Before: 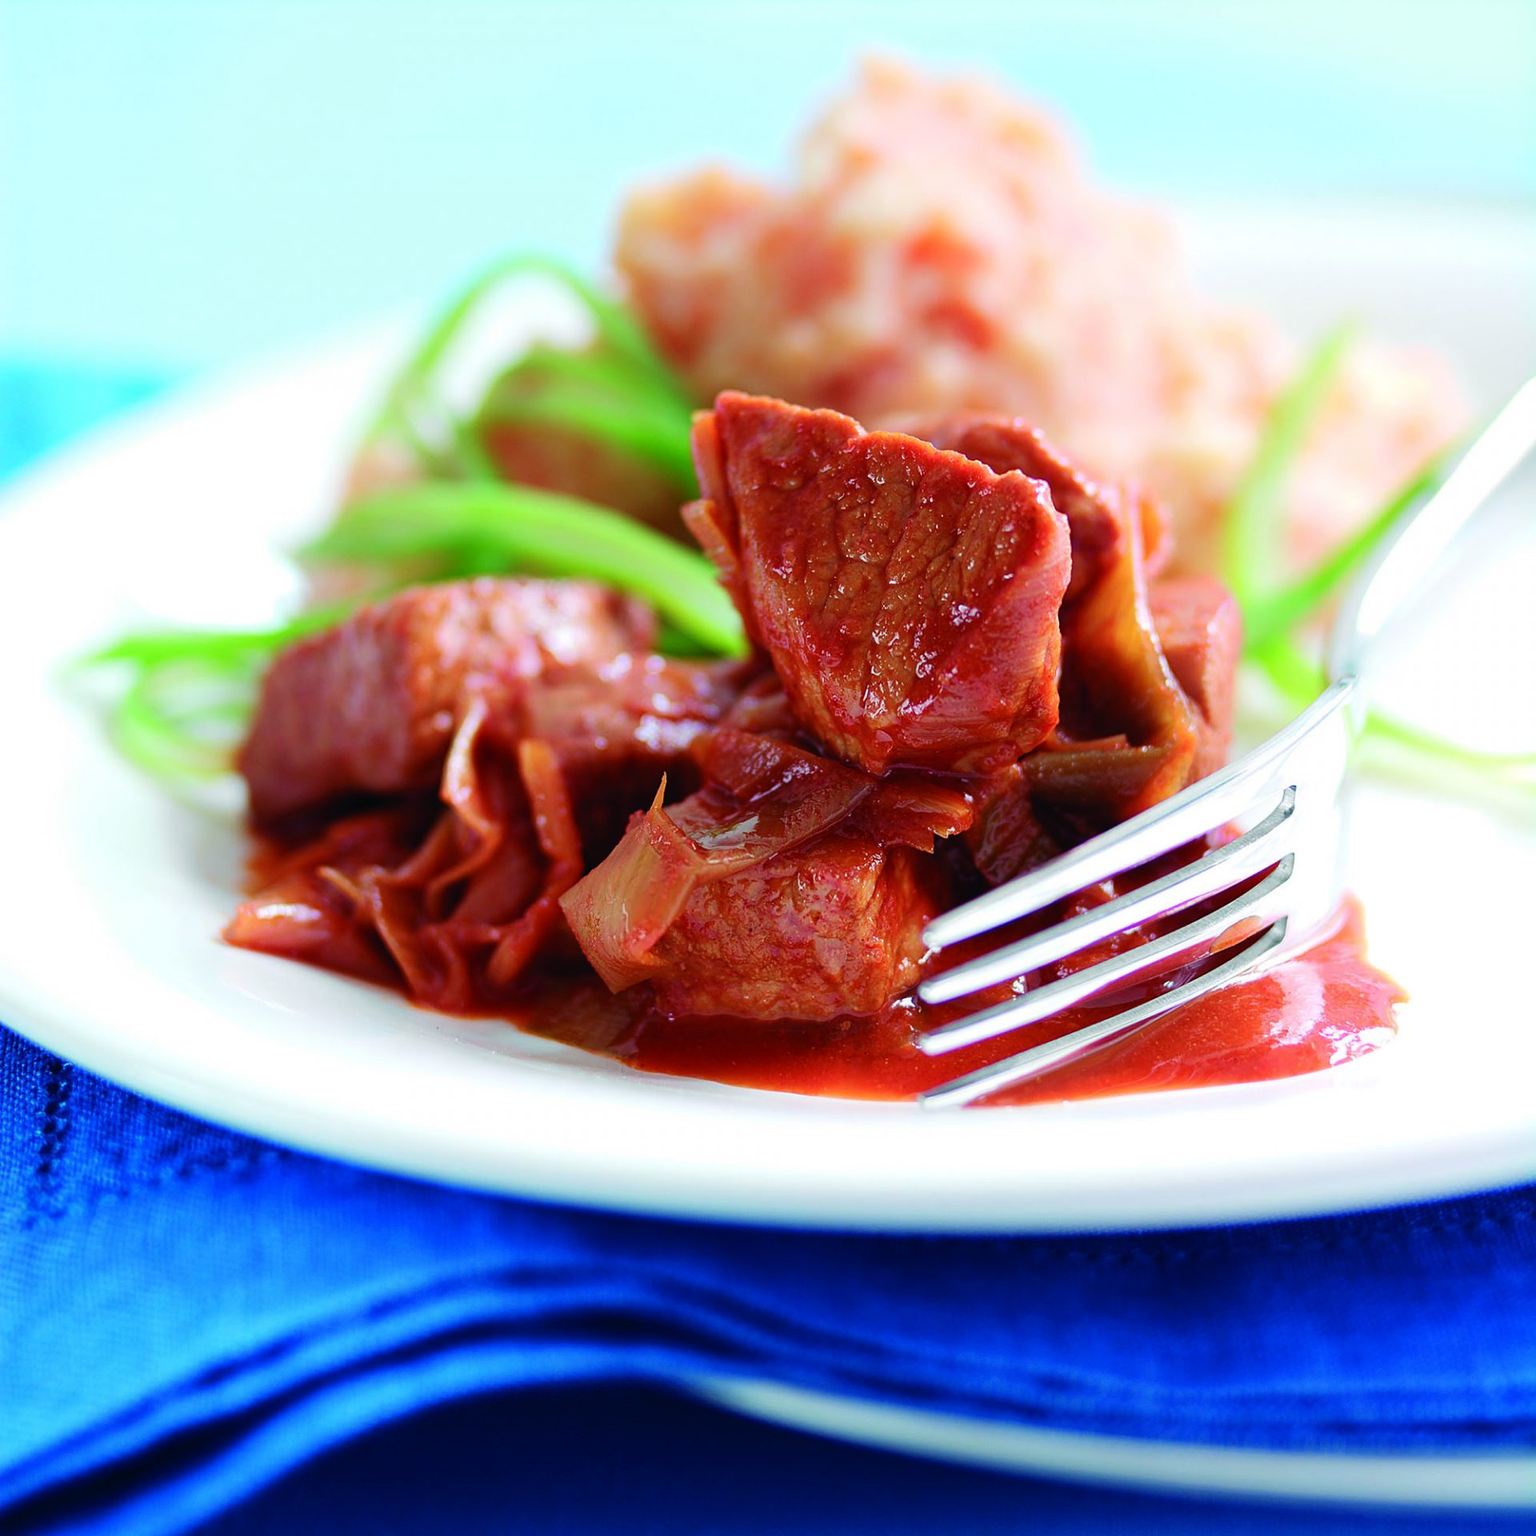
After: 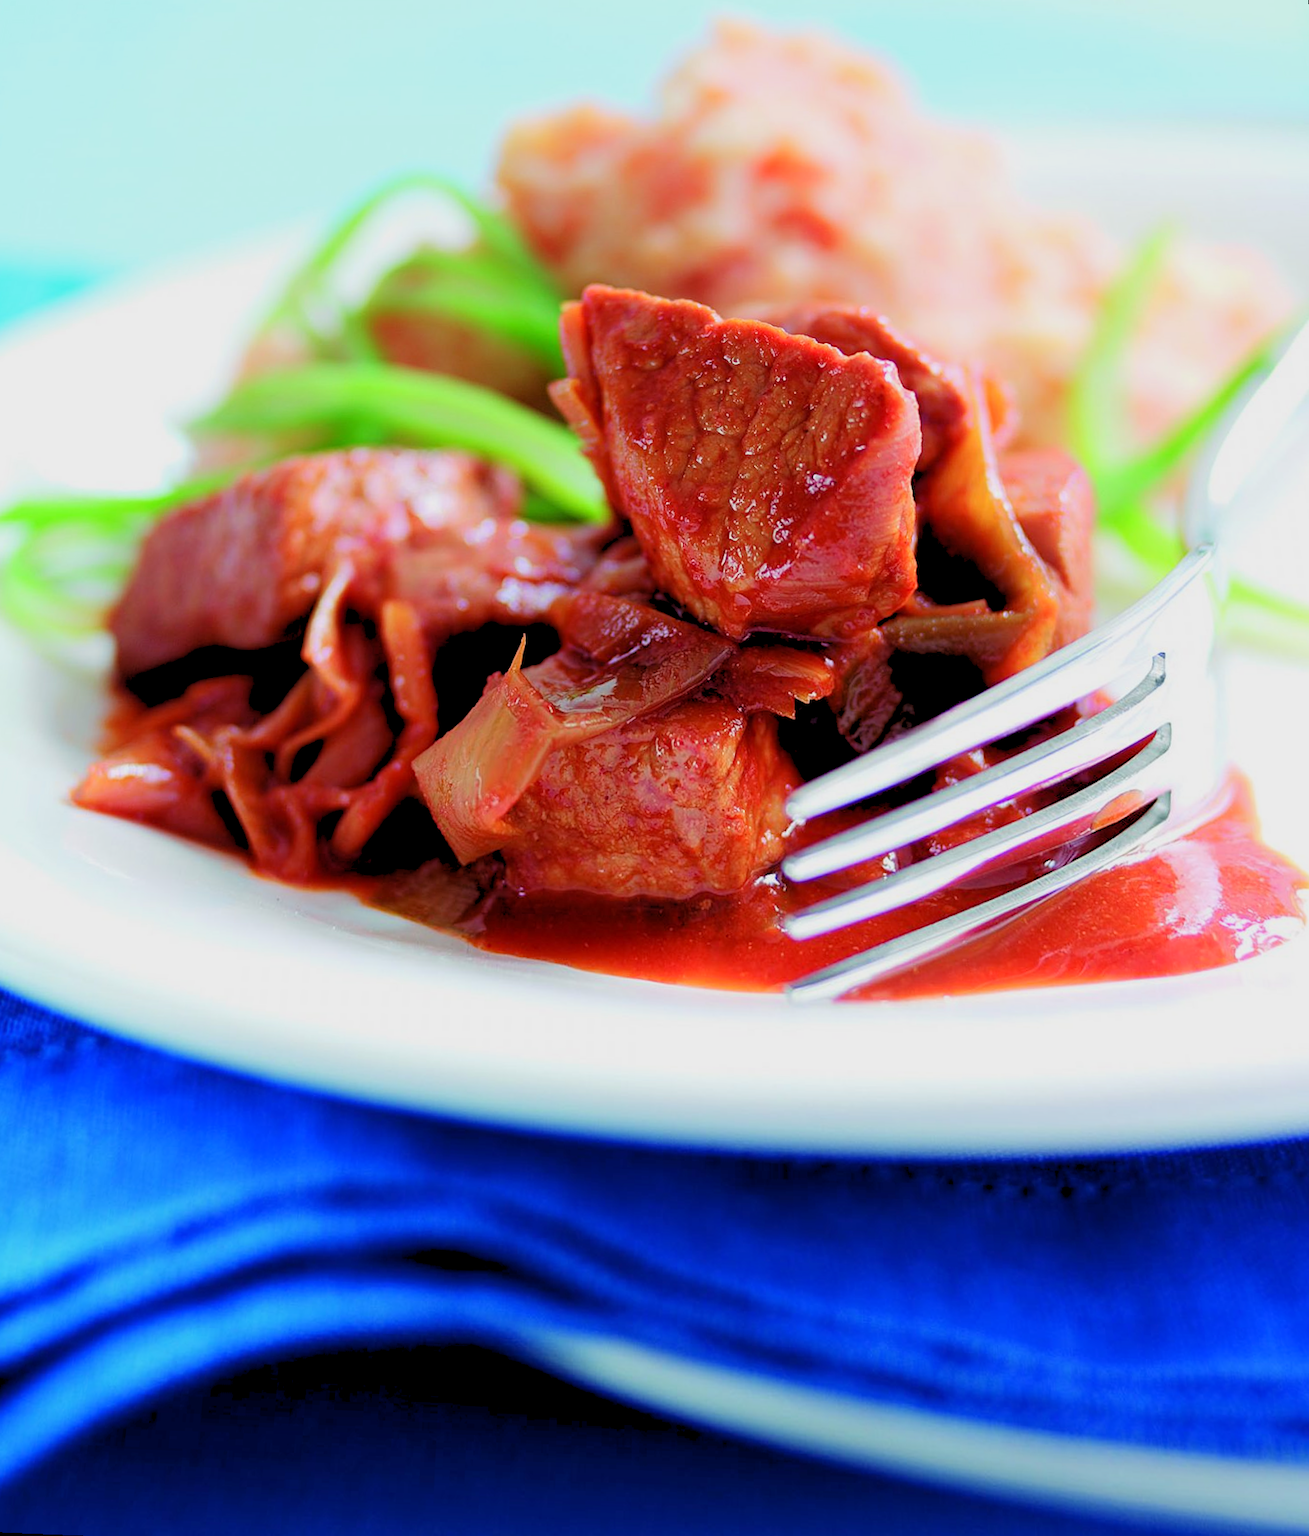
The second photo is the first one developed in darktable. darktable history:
rgb levels: preserve colors sum RGB, levels [[0.038, 0.433, 0.934], [0, 0.5, 1], [0, 0.5, 1]]
rotate and perspective: rotation 0.72°, lens shift (vertical) -0.352, lens shift (horizontal) -0.051, crop left 0.152, crop right 0.859, crop top 0.019, crop bottom 0.964
white balance: emerald 1
